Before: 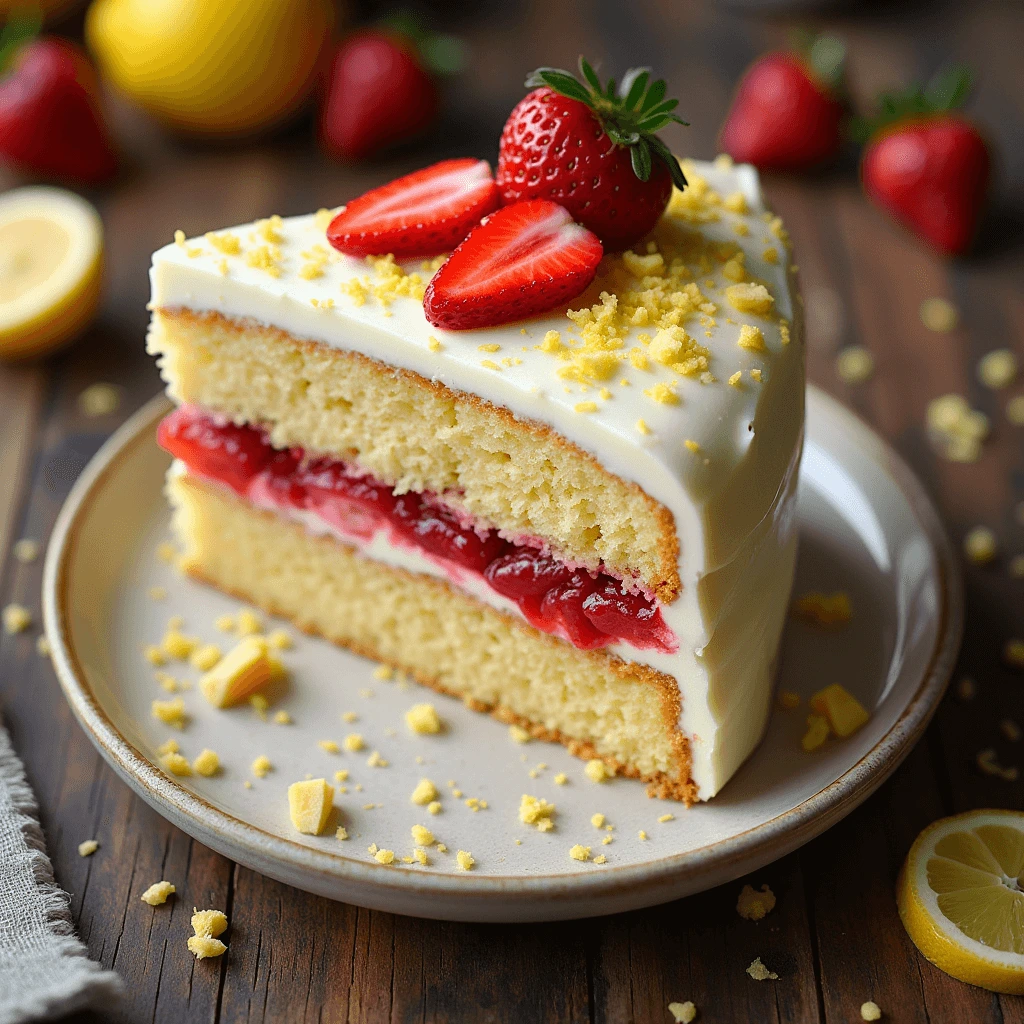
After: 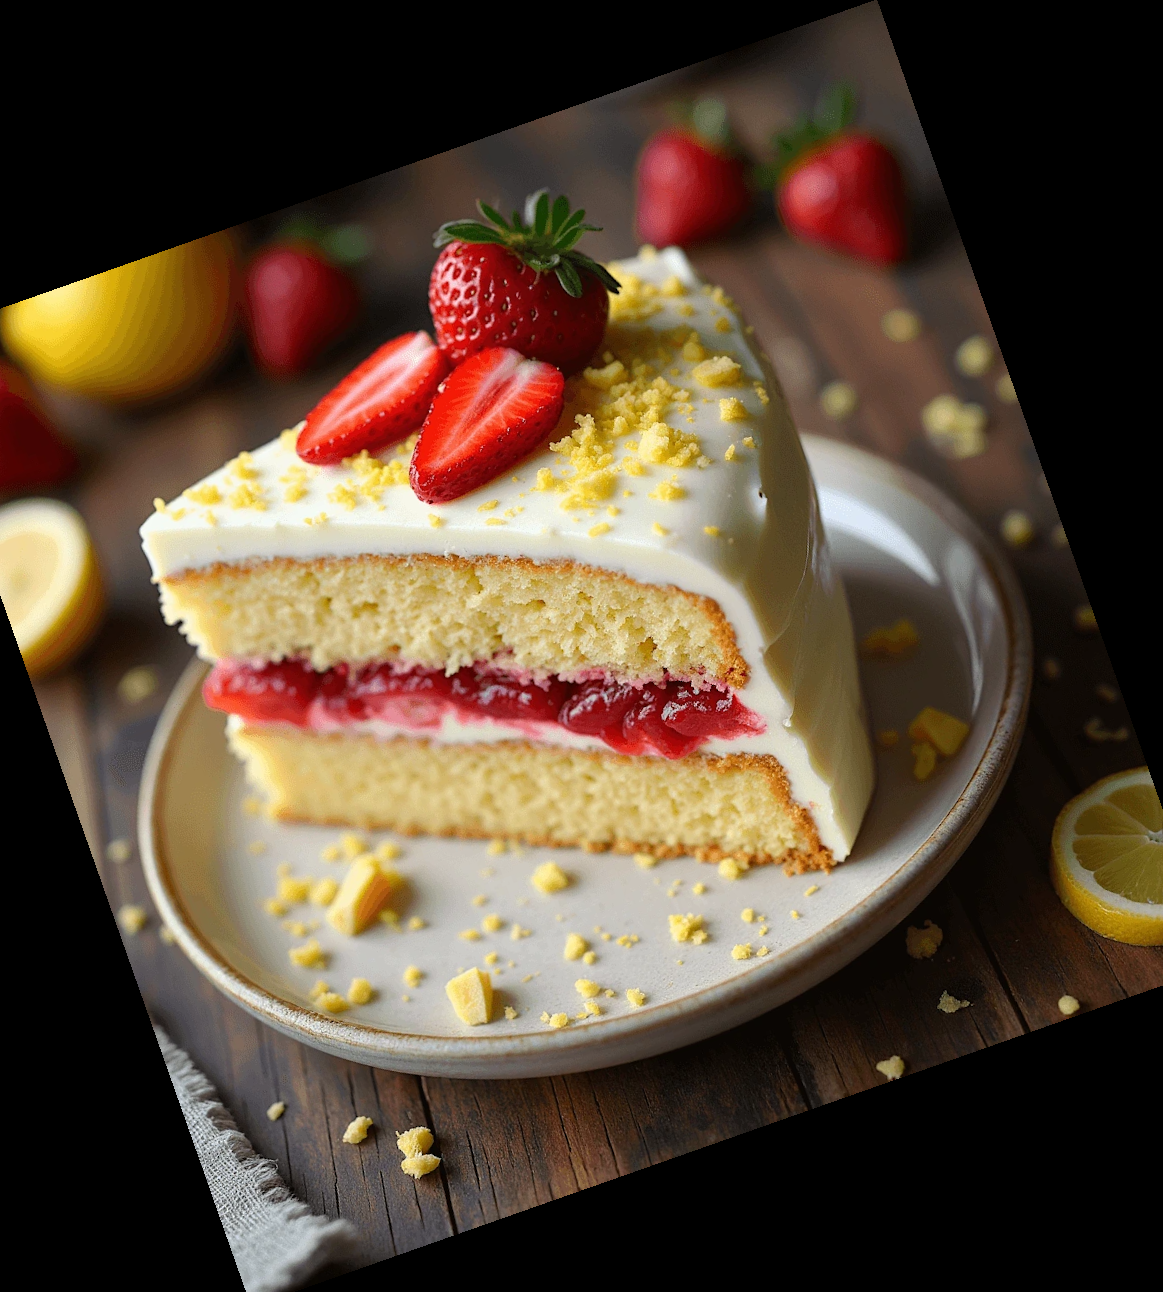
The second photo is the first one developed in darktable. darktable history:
tone equalizer: on, module defaults
crop and rotate: angle 19.43°, left 6.812%, right 4.125%, bottom 1.087%
